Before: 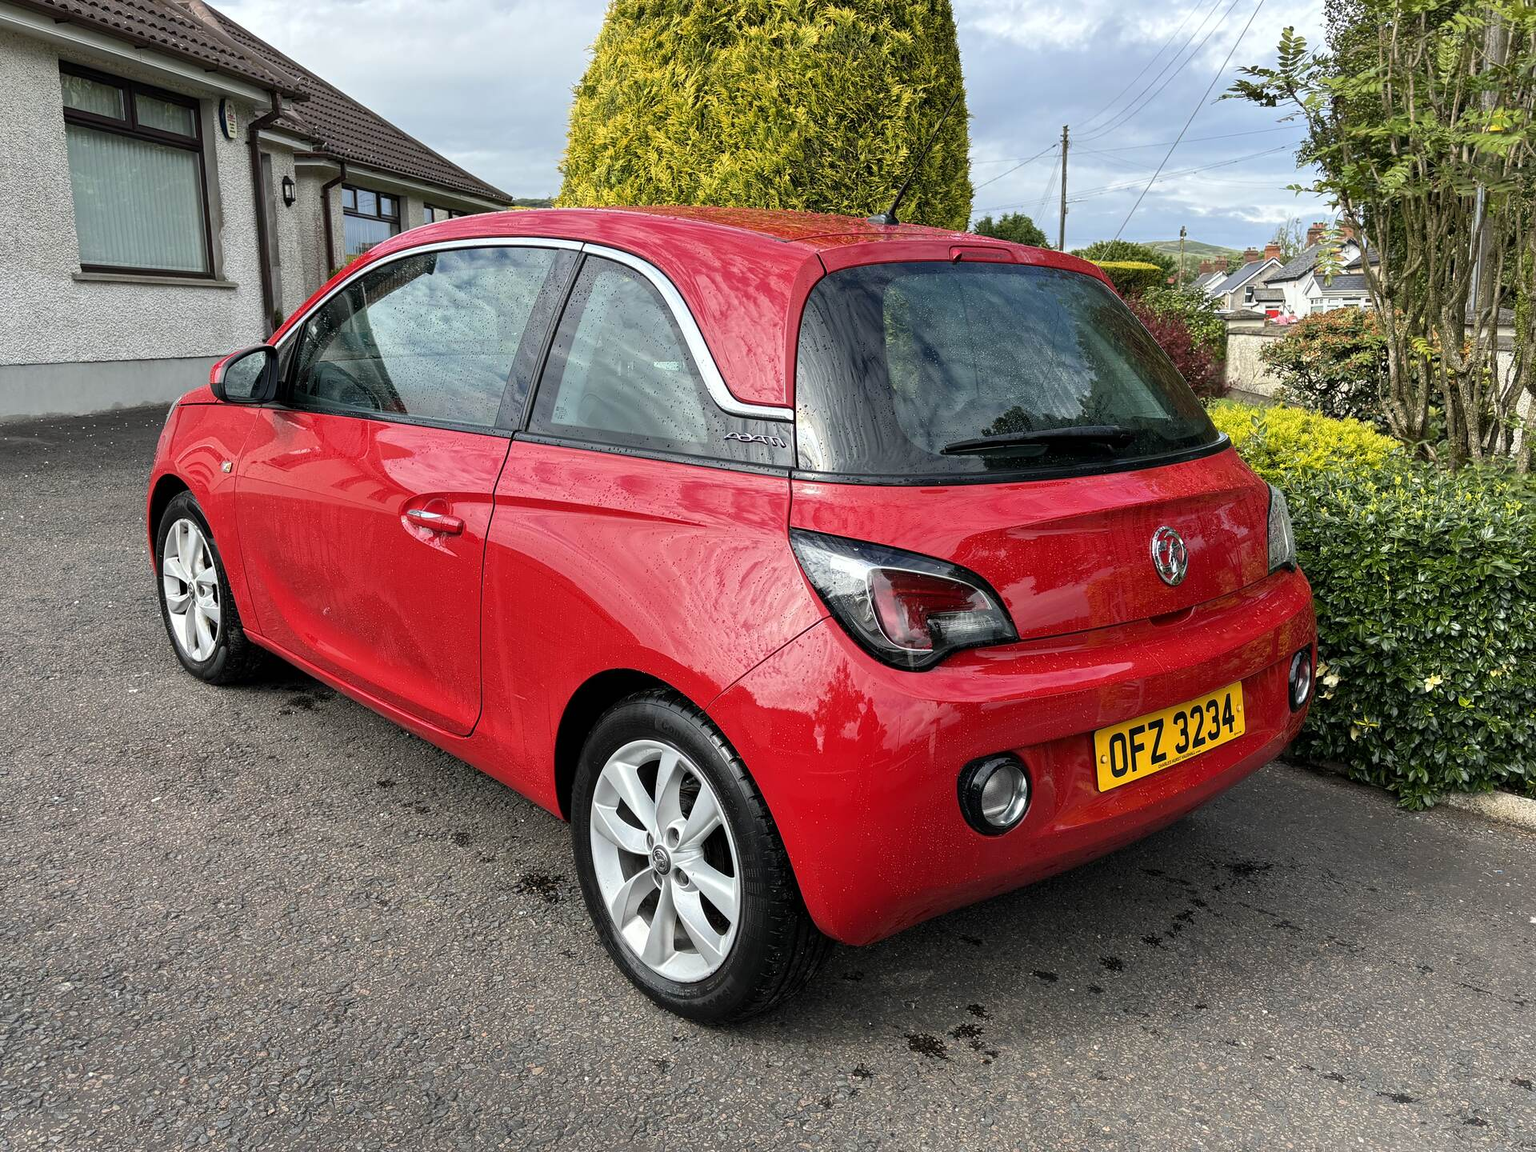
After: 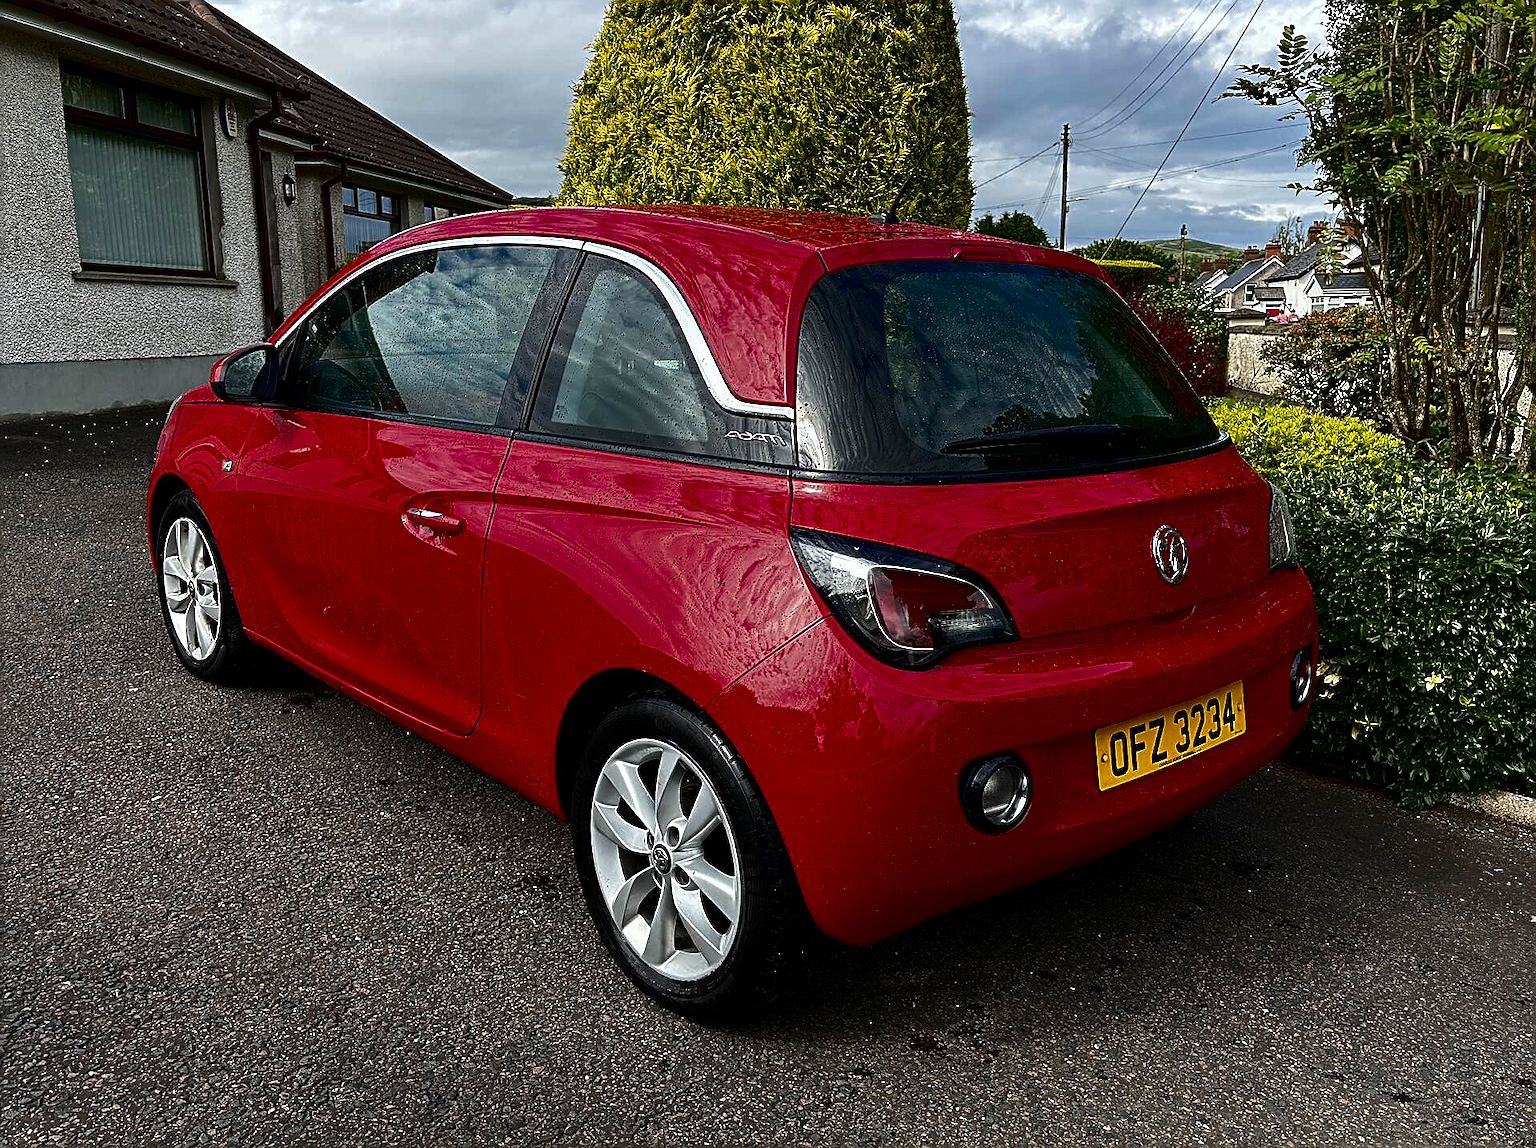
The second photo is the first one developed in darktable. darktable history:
contrast brightness saturation: contrast 0.093, brightness -0.601, saturation 0.167
sharpen: amount 0.734
crop: top 0.172%, bottom 0.149%
